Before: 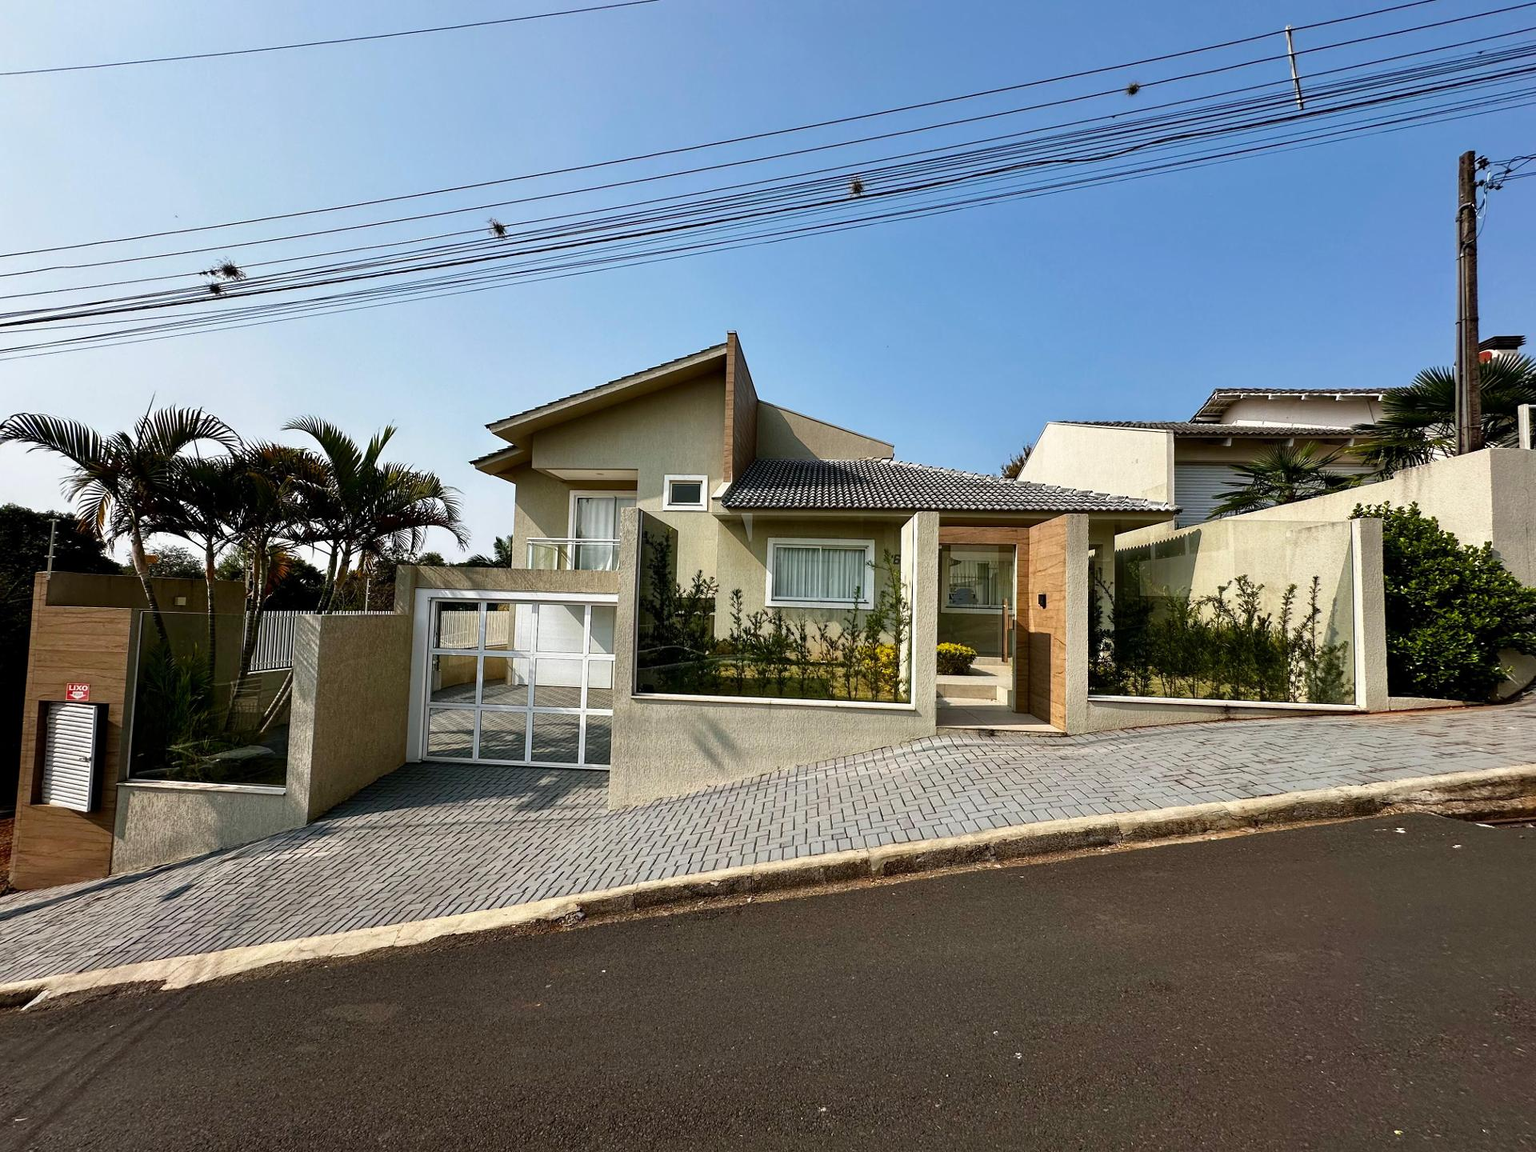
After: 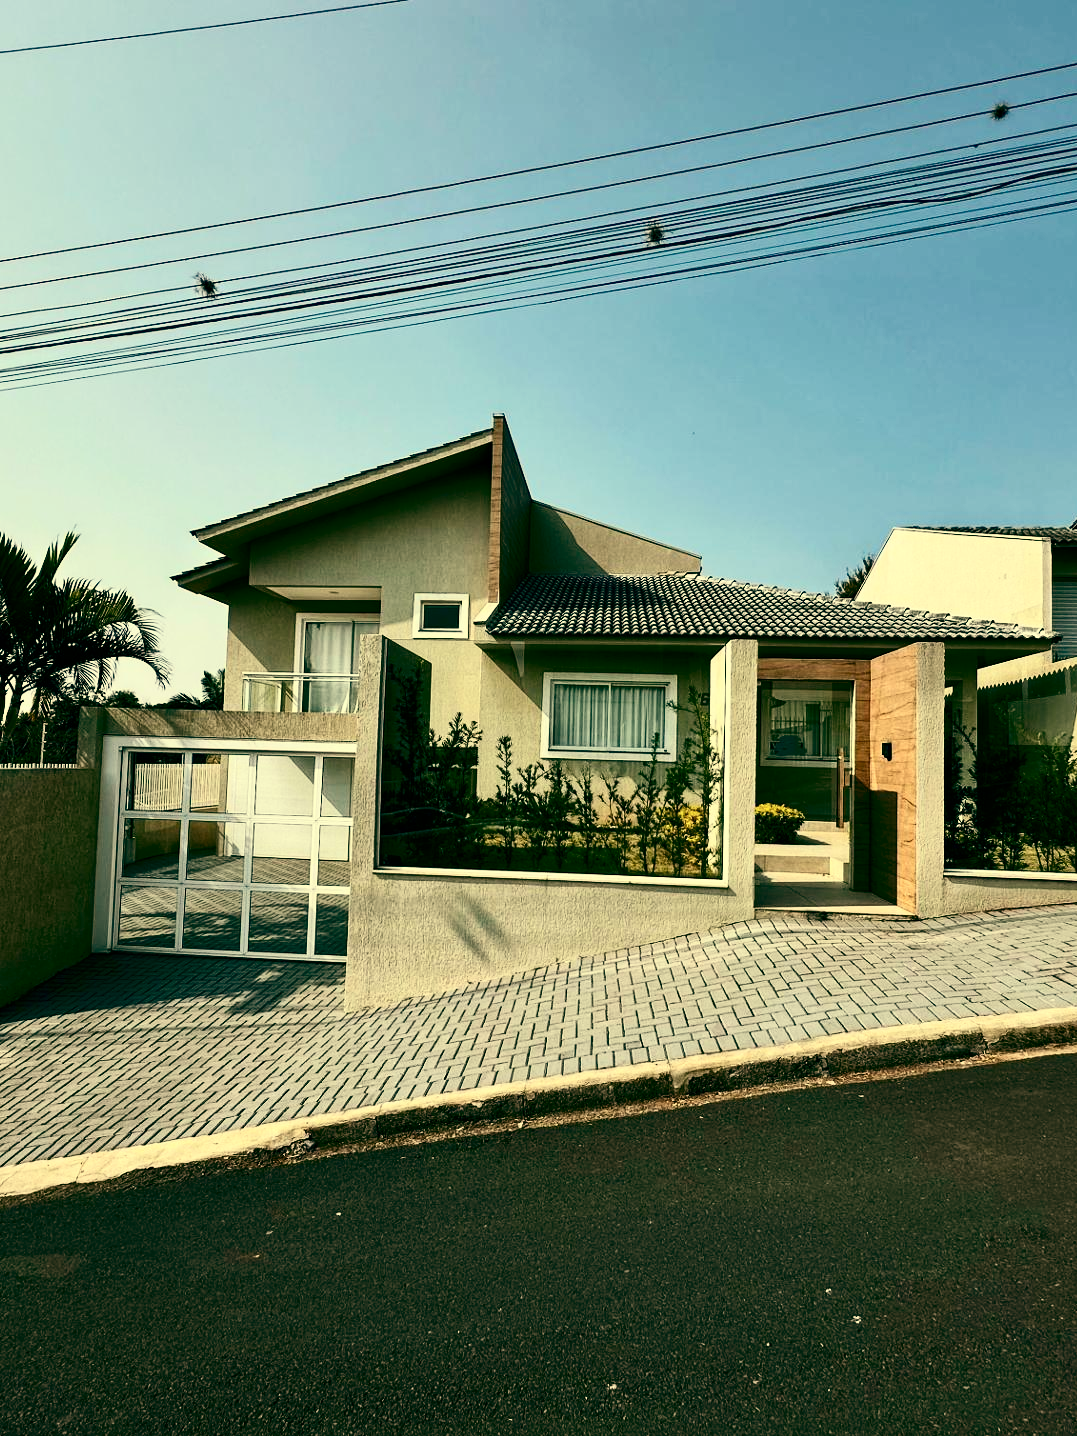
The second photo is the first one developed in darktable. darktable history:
contrast brightness saturation: contrast 0.28
color balance: mode lift, gamma, gain (sRGB), lift [1, 0.69, 1, 1], gamma [1, 1.482, 1, 1], gain [1, 1, 1, 0.802]
crop: left 21.674%, right 22.086%
